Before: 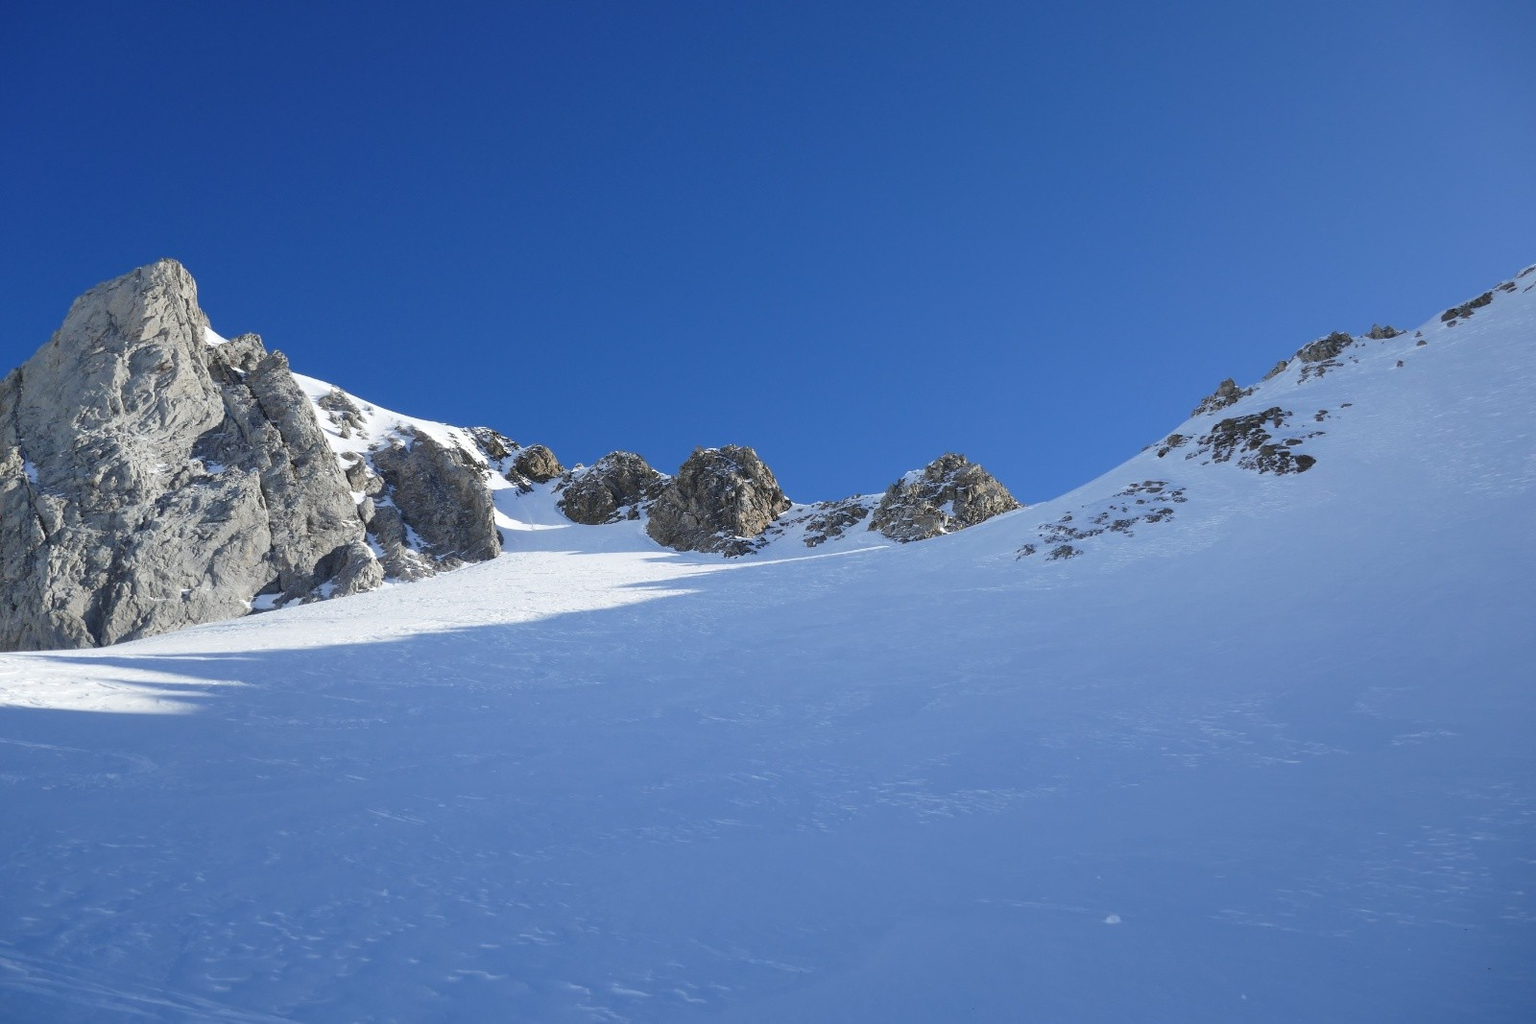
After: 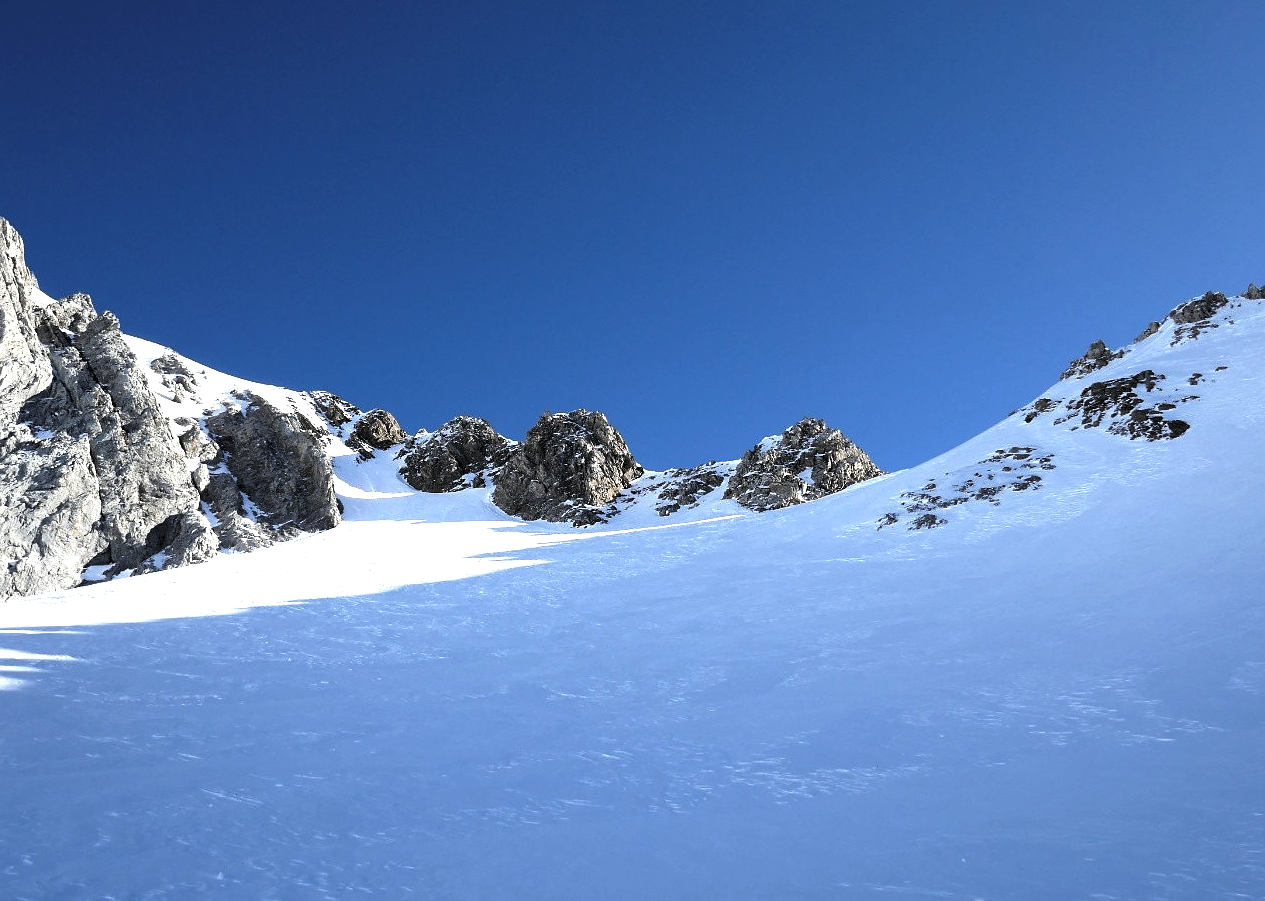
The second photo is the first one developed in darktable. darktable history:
exposure: exposure 0.524 EV, compensate highlight preservation false
sharpen: radius 1.001, threshold 0.929
levels: levels [0.129, 0.519, 0.867]
crop: left 11.337%, top 5.08%, right 9.565%, bottom 10.41%
contrast brightness saturation: contrast 0.032, brightness -0.041
